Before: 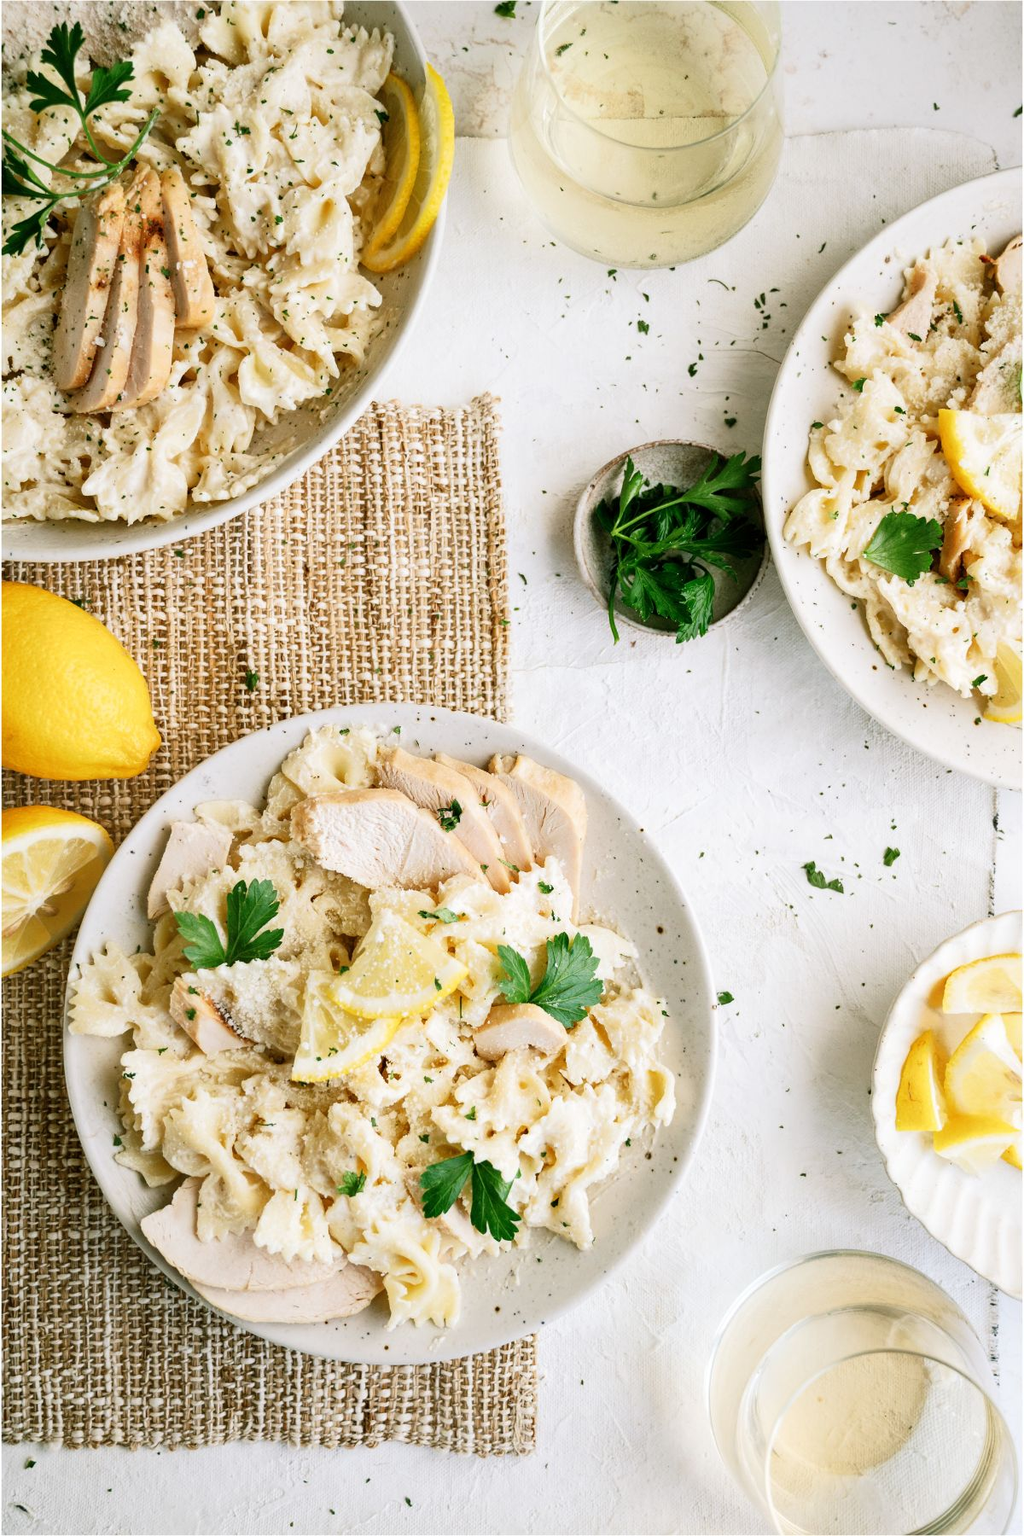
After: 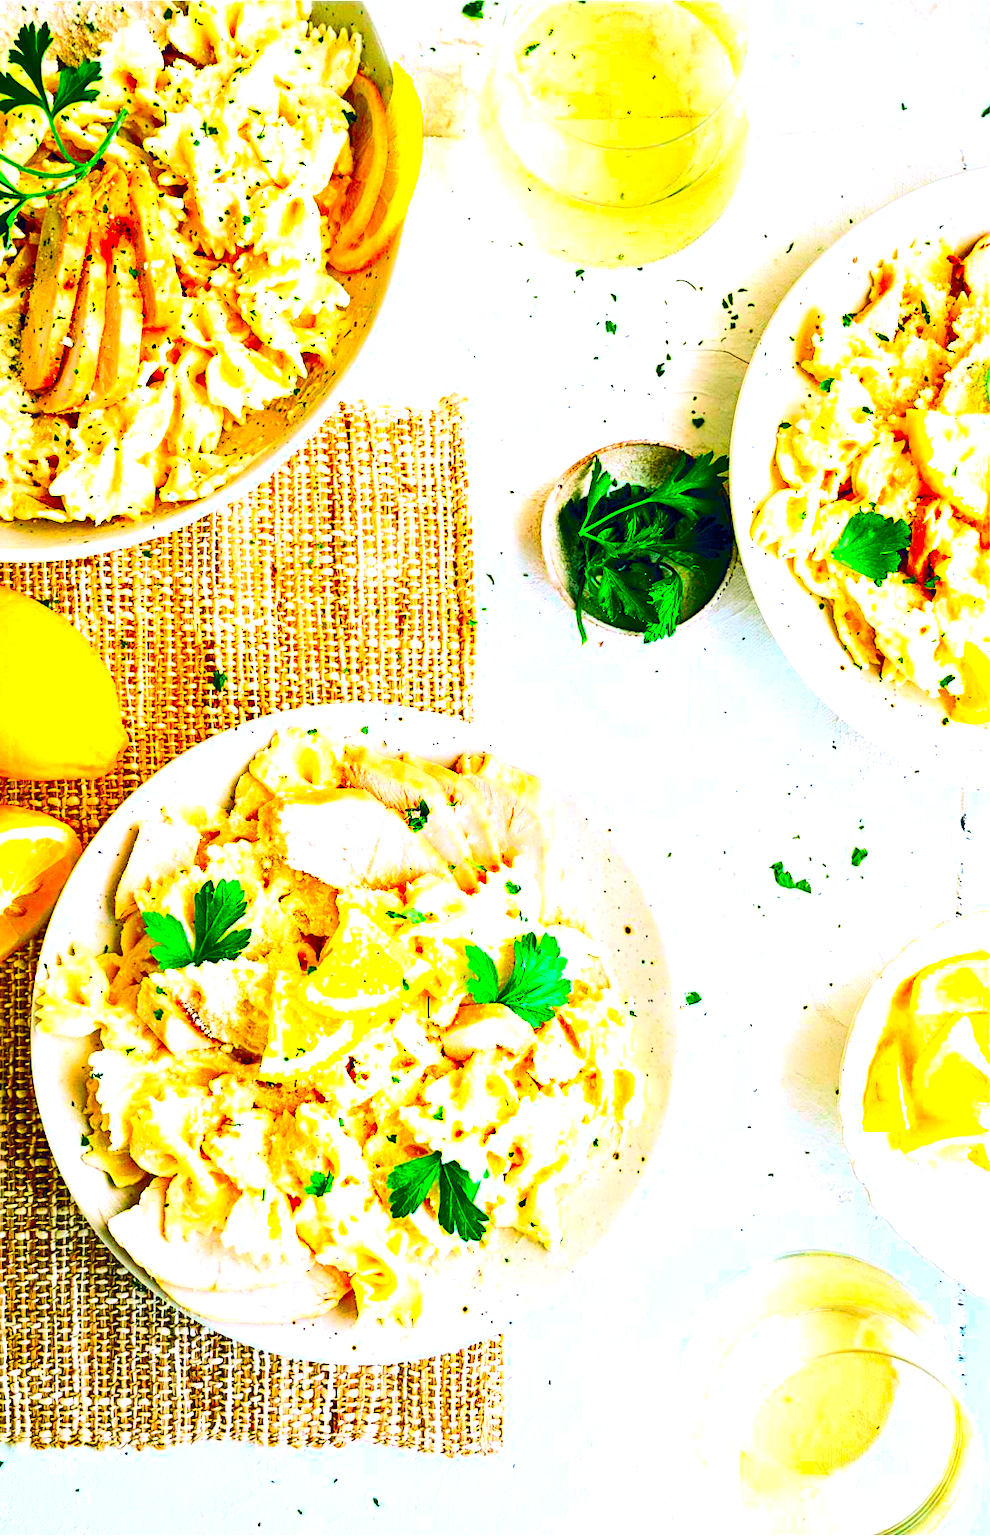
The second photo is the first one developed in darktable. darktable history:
color calibration: illuminant as shot in camera, x 0.358, y 0.373, temperature 4628.91 K
exposure: black level correction 0, exposure 0.947 EV, compensate exposure bias true, compensate highlight preservation false
tone equalizer: edges refinement/feathering 500, mask exposure compensation -1.57 EV, preserve details no
color correction: highlights b* -0.034, saturation 2.96
color balance rgb: global offset › chroma 0.136%, global offset › hue 253.56°, perceptual saturation grading › global saturation 25.57%, global vibrance 20%
crop and rotate: left 3.221%
contrast brightness saturation: contrast 0.276
sharpen: on, module defaults
